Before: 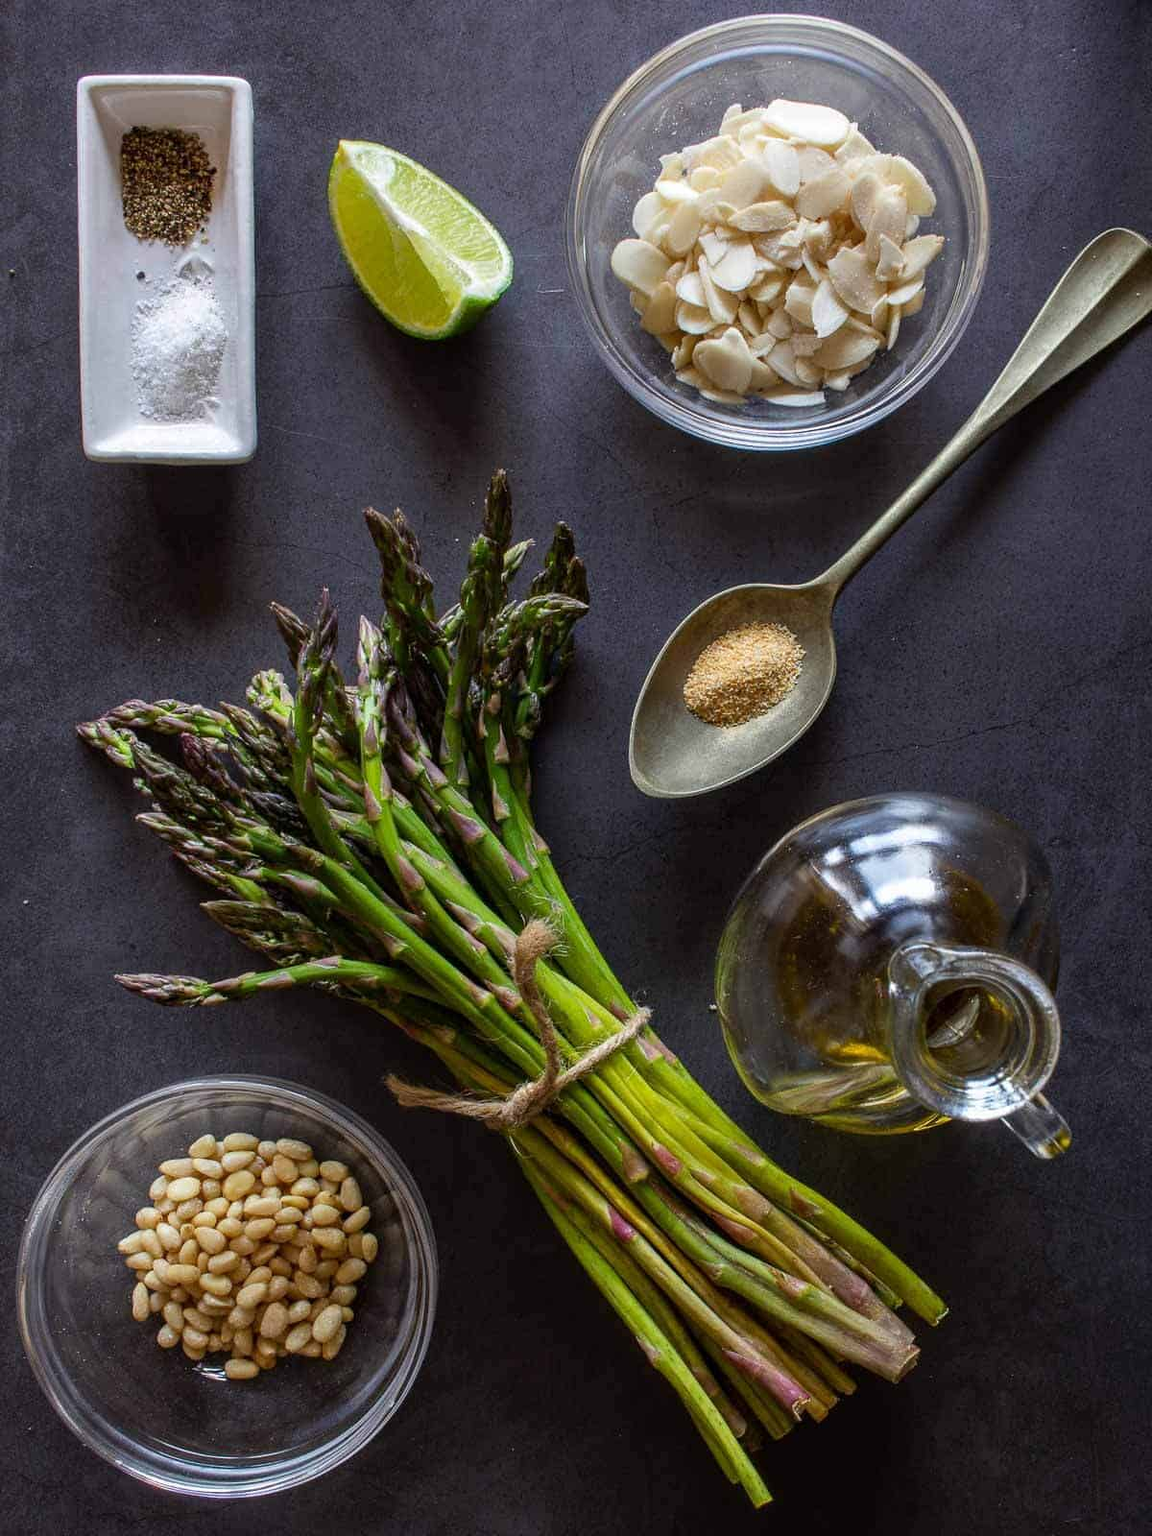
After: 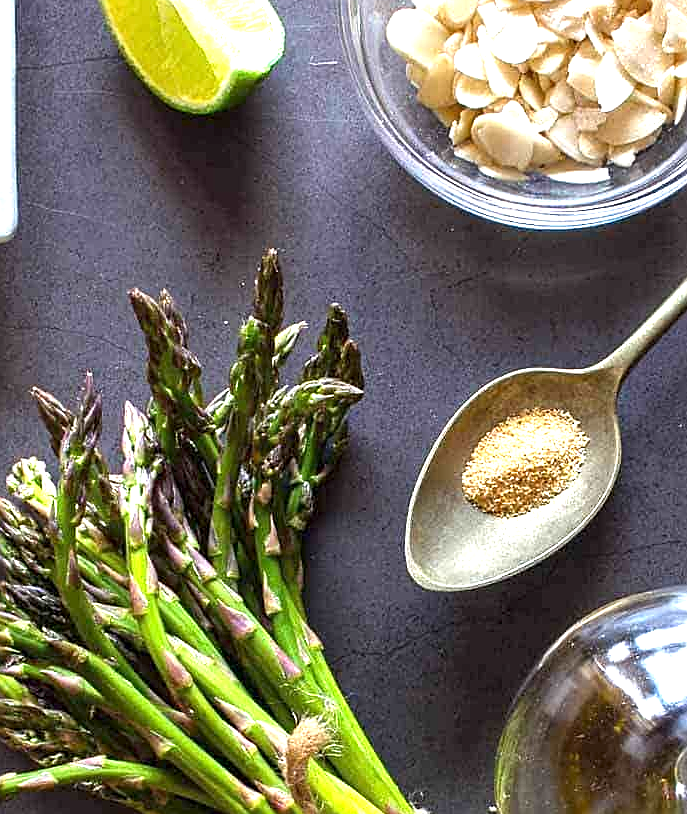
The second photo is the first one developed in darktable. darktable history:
sharpen: amount 0.499
crop: left 20.857%, top 15.009%, right 21.816%, bottom 34.061%
exposure: exposure 1.506 EV, compensate highlight preservation false
